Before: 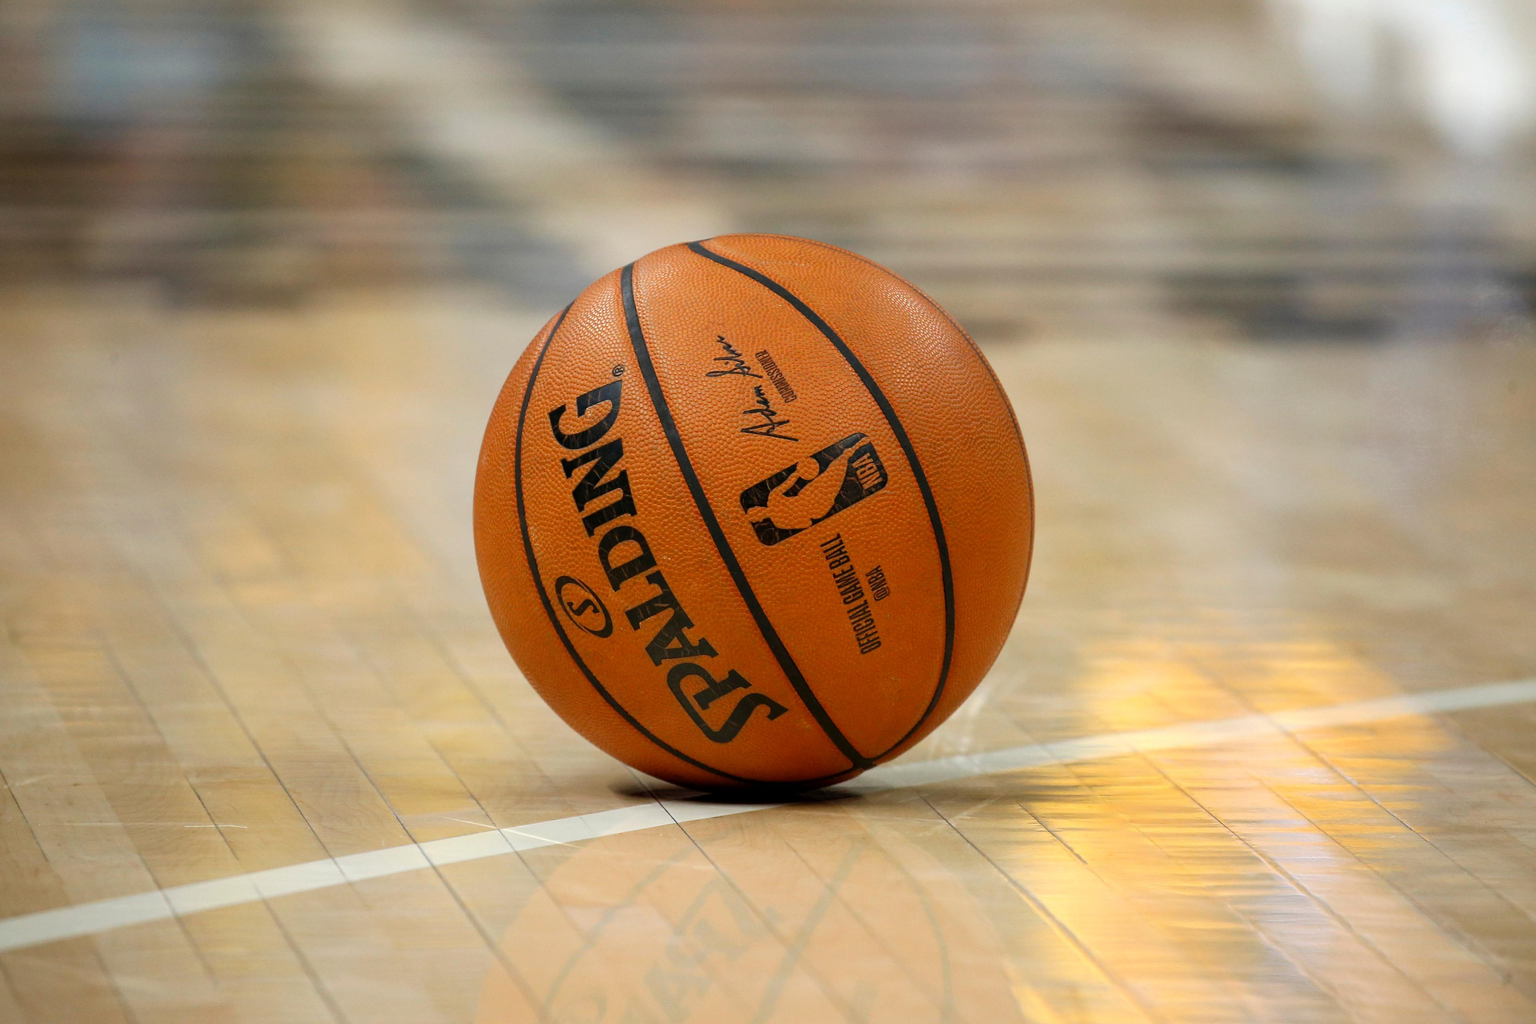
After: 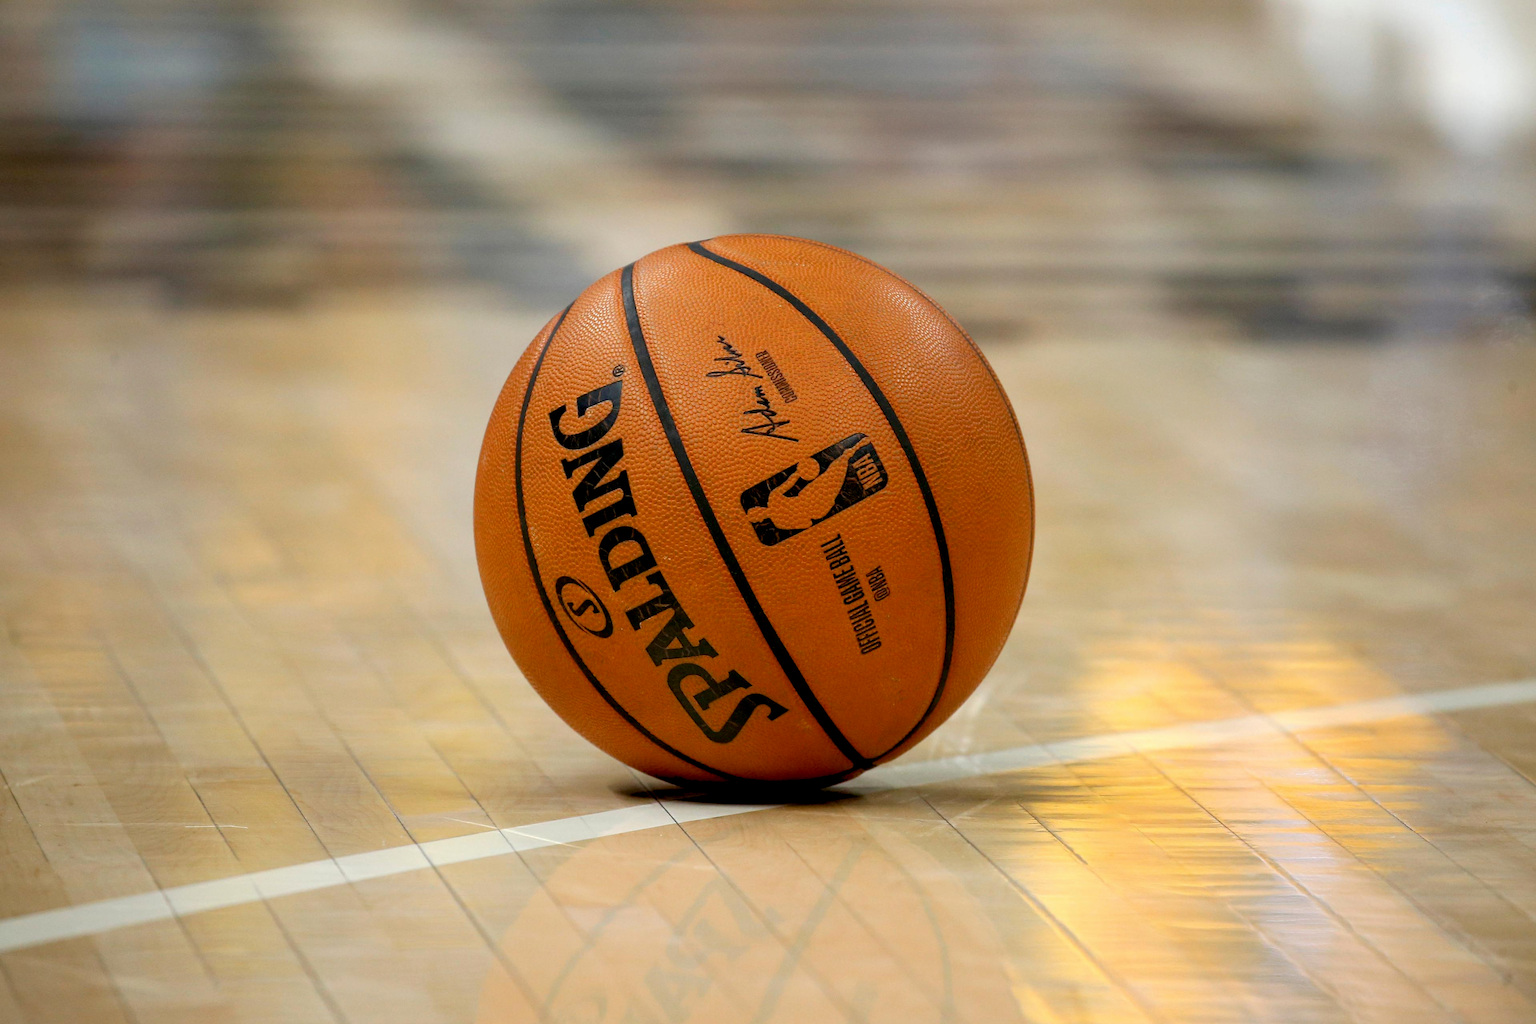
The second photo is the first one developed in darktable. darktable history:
color balance rgb: power › hue 207.34°, global offset › luminance -0.863%, perceptual saturation grading › global saturation 0.721%
